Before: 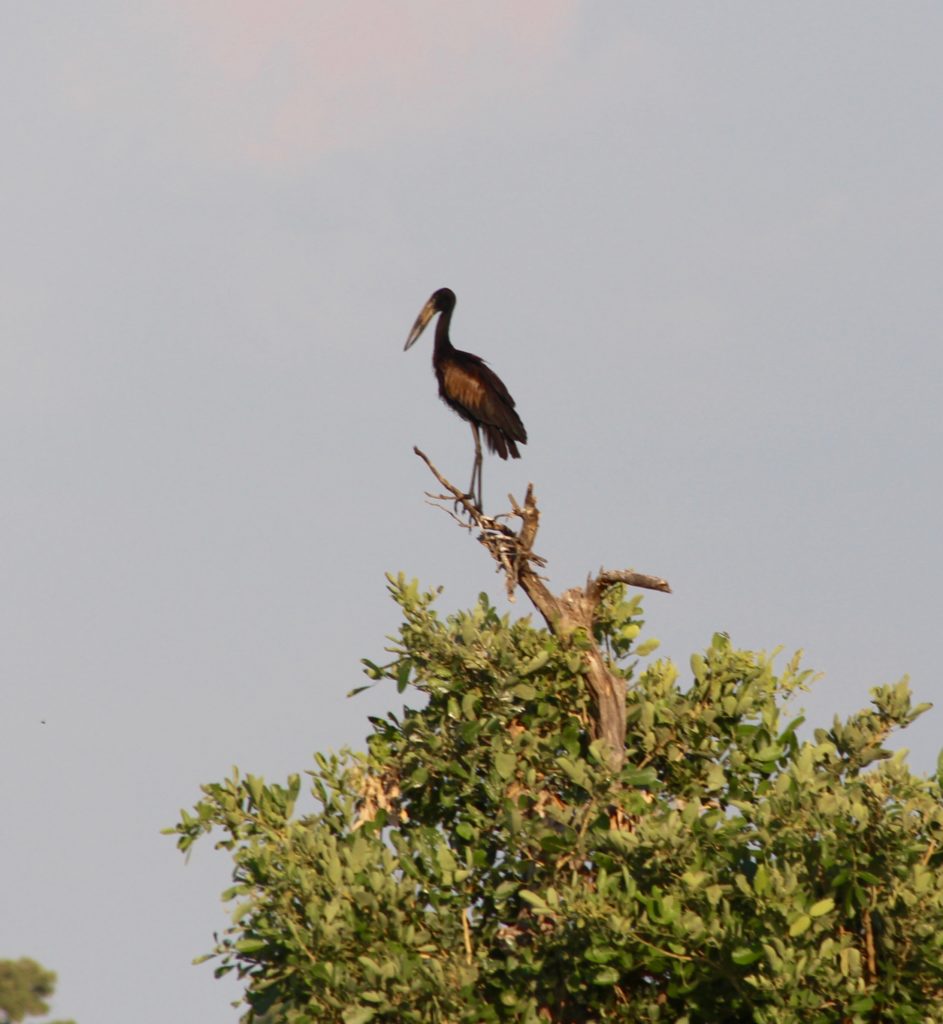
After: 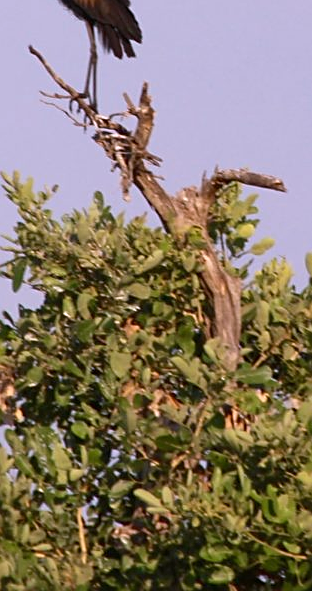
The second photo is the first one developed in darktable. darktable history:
sharpen: on, module defaults
crop: left 40.878%, top 39.176%, right 25.993%, bottom 3.081%
white balance: red 1.042, blue 1.17
